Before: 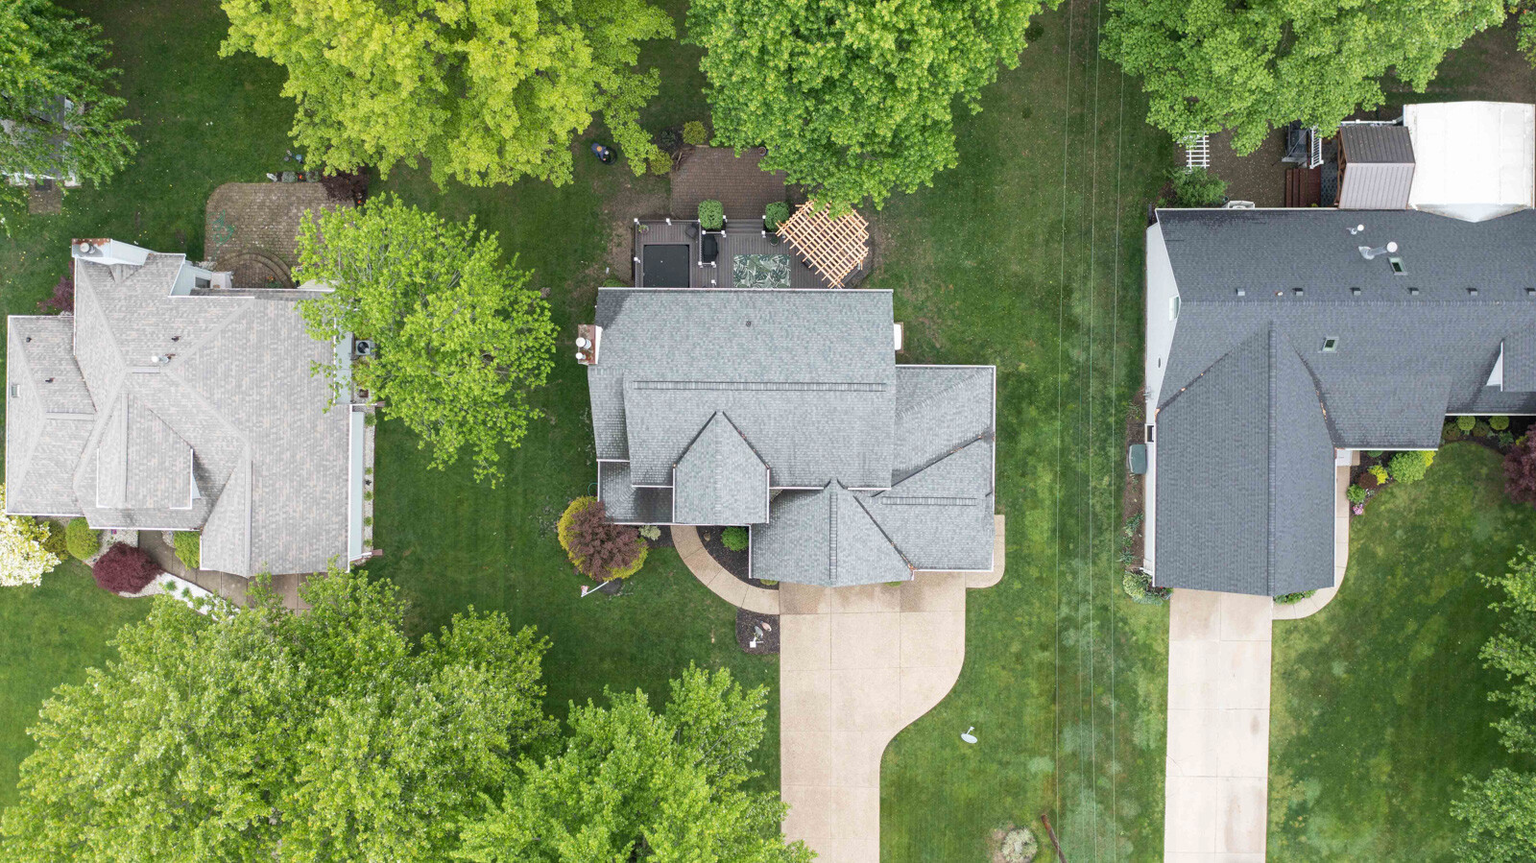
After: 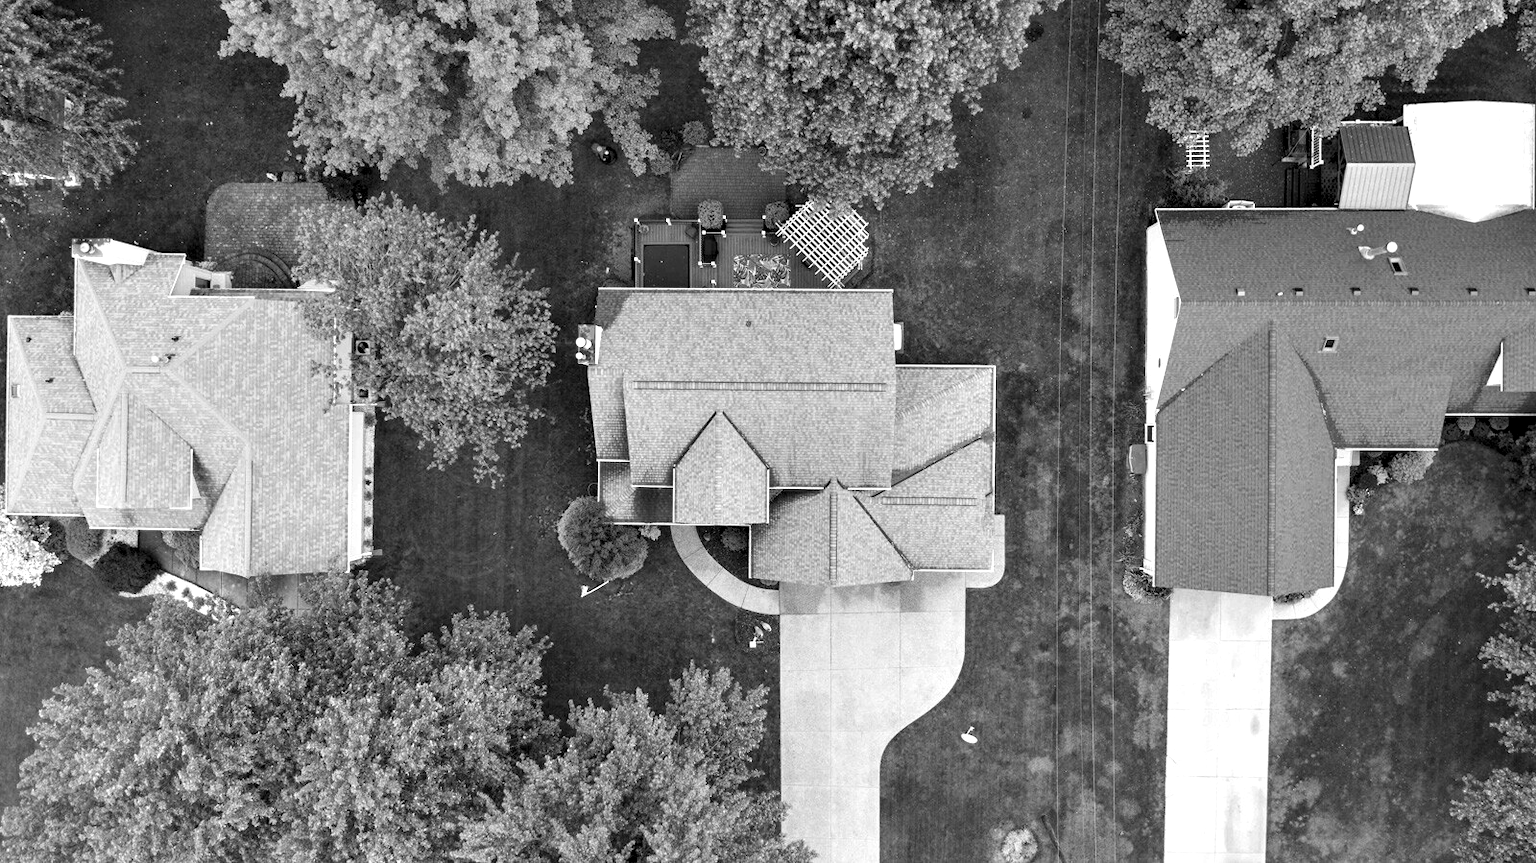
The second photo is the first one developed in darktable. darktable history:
color calibration: output gray [0.21, 0.42, 0.37, 0], gray › normalize channels true, illuminant same as pipeline (D50), adaptation XYZ, x 0.346, y 0.359, gamut compression 0
contrast equalizer: octaves 7, y [[0.6 ×6], [0.55 ×6], [0 ×6], [0 ×6], [0 ×6]]
